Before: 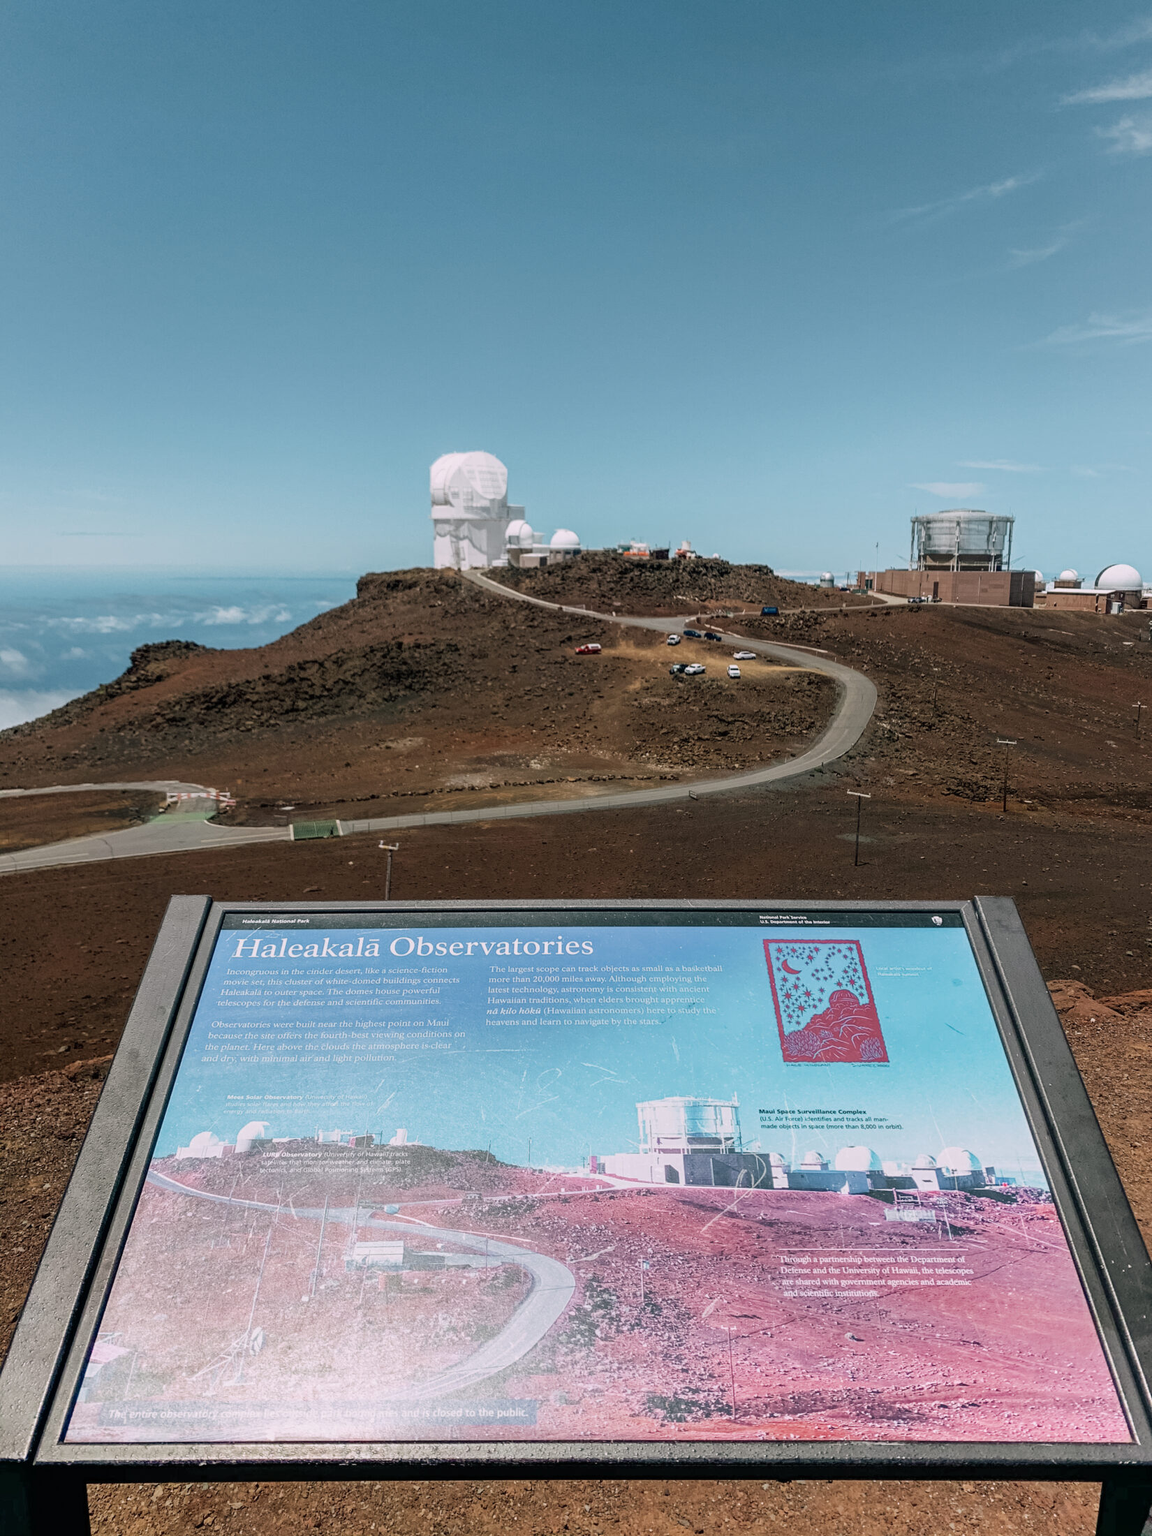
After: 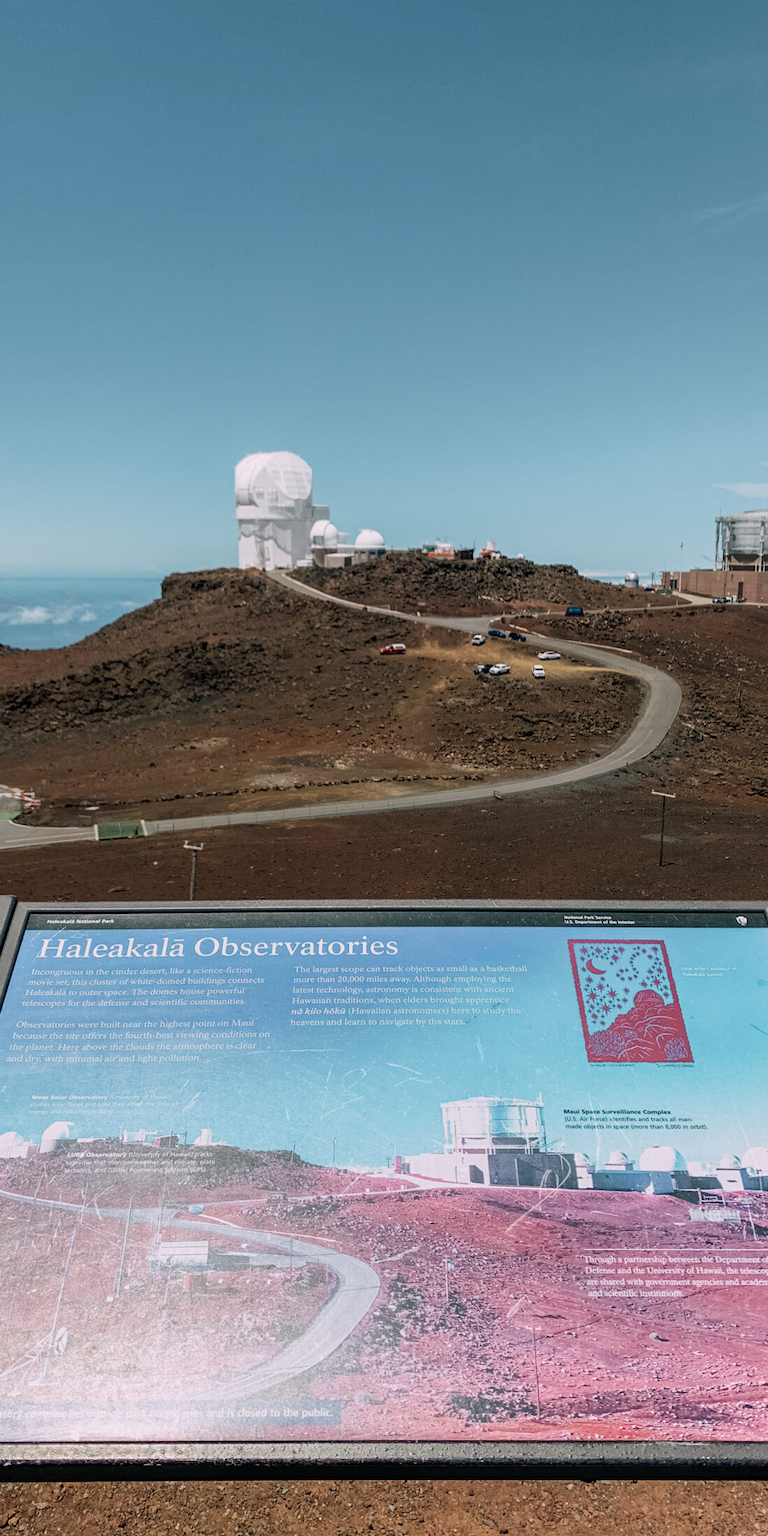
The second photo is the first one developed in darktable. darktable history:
crop: left 16.999%, right 16.246%
